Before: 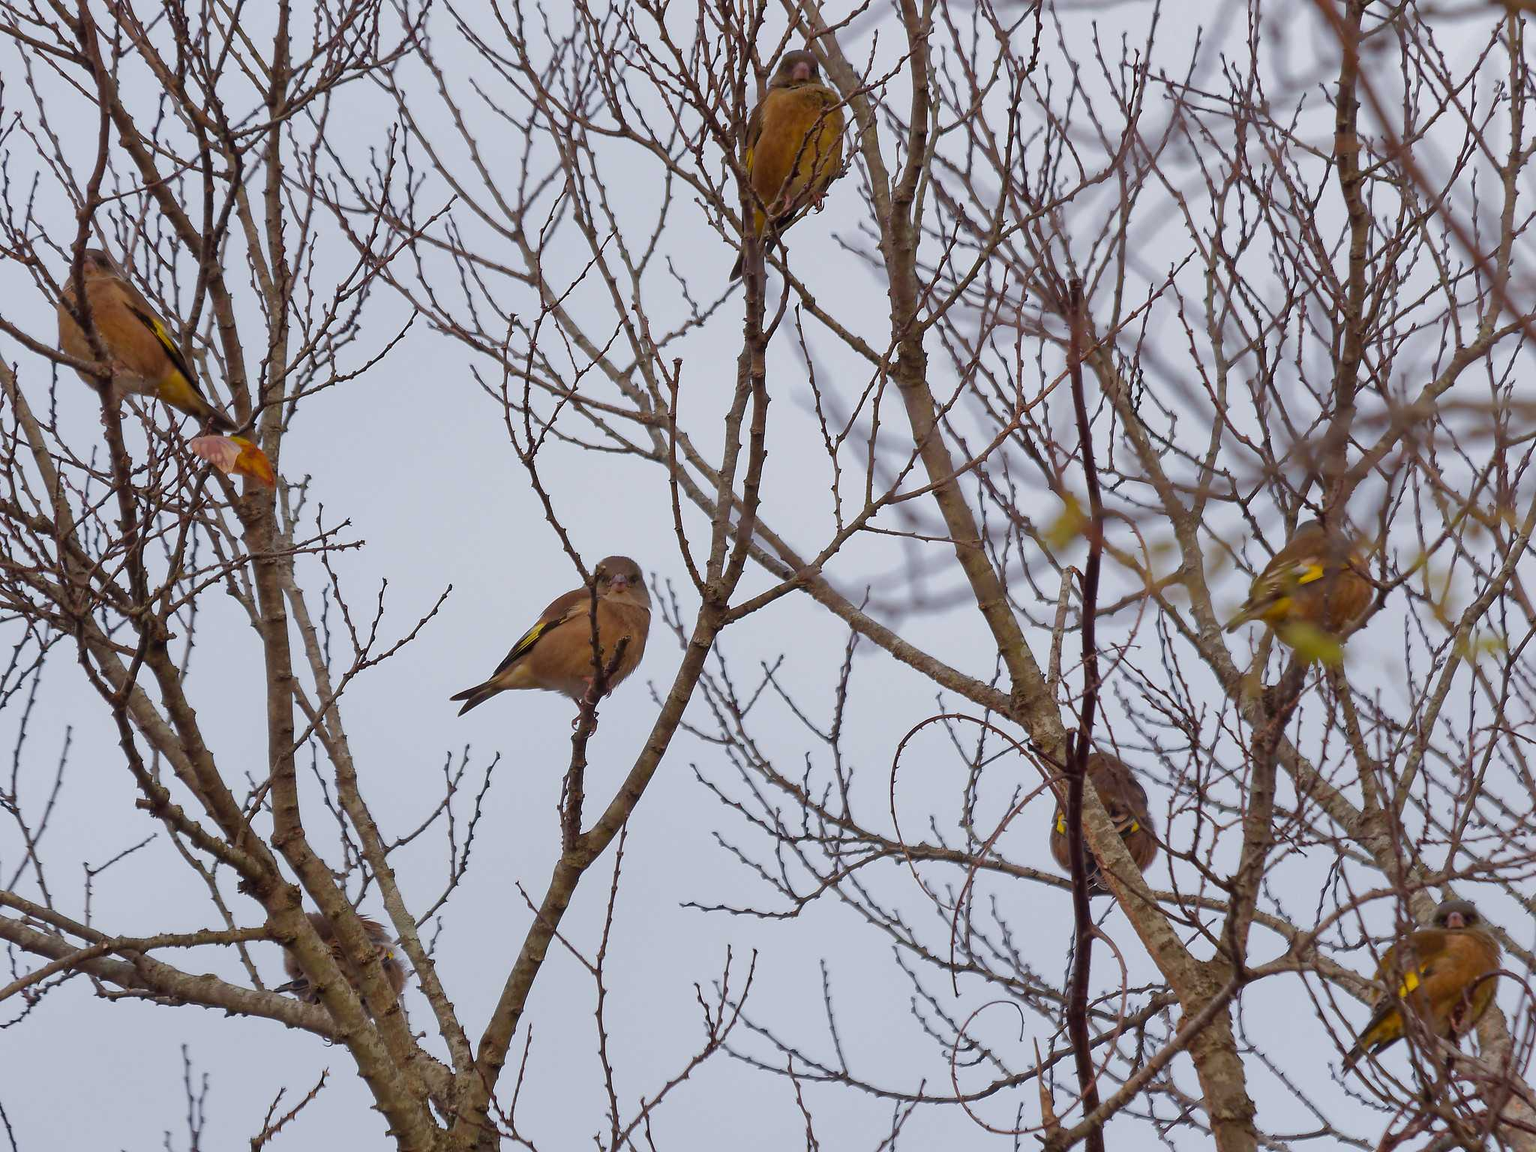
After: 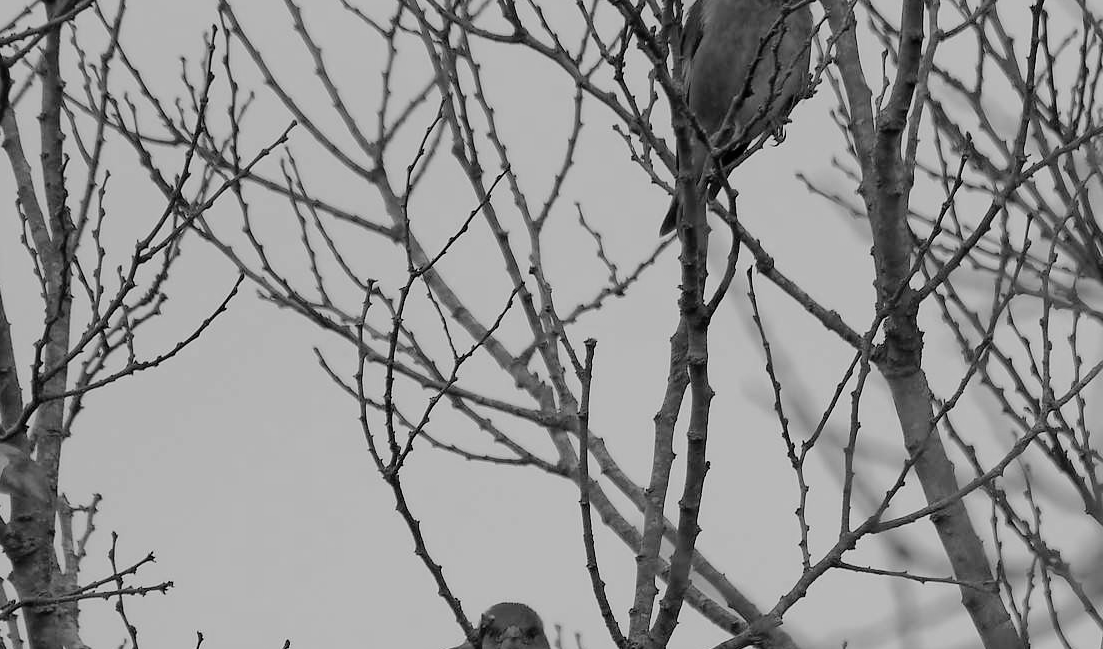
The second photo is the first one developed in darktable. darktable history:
filmic rgb: black relative exposure -7.65 EV, white relative exposure 4.56 EV, hardness 3.61
crop: left 15.306%, top 9.065%, right 30.789%, bottom 48.638%
monochrome: on, module defaults
